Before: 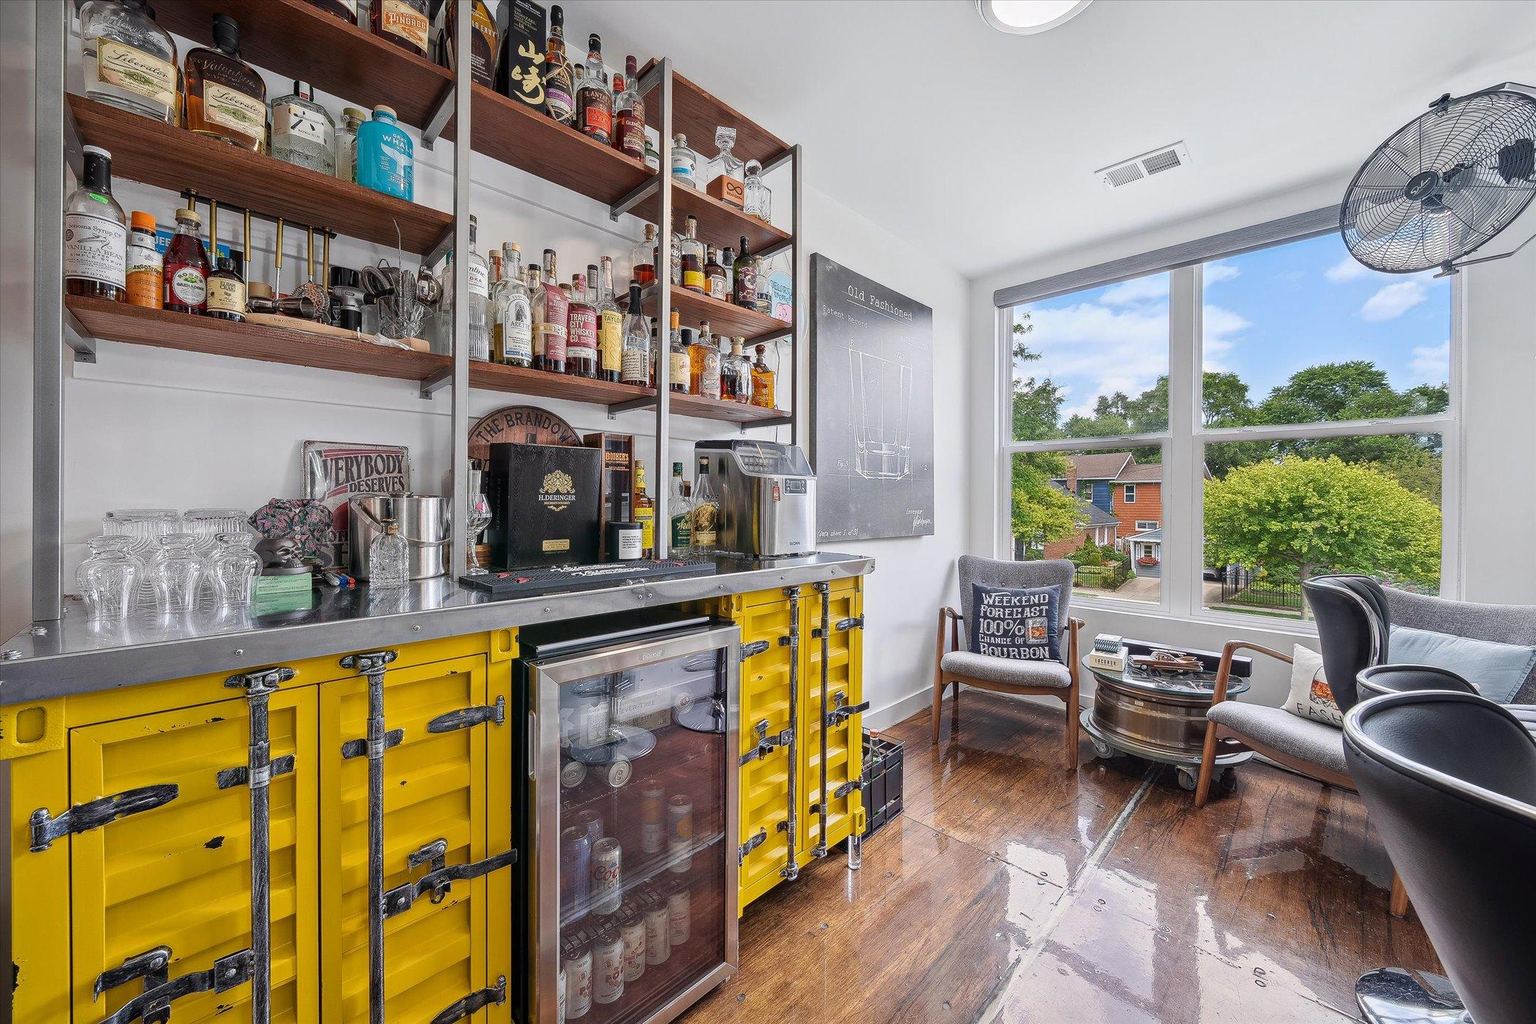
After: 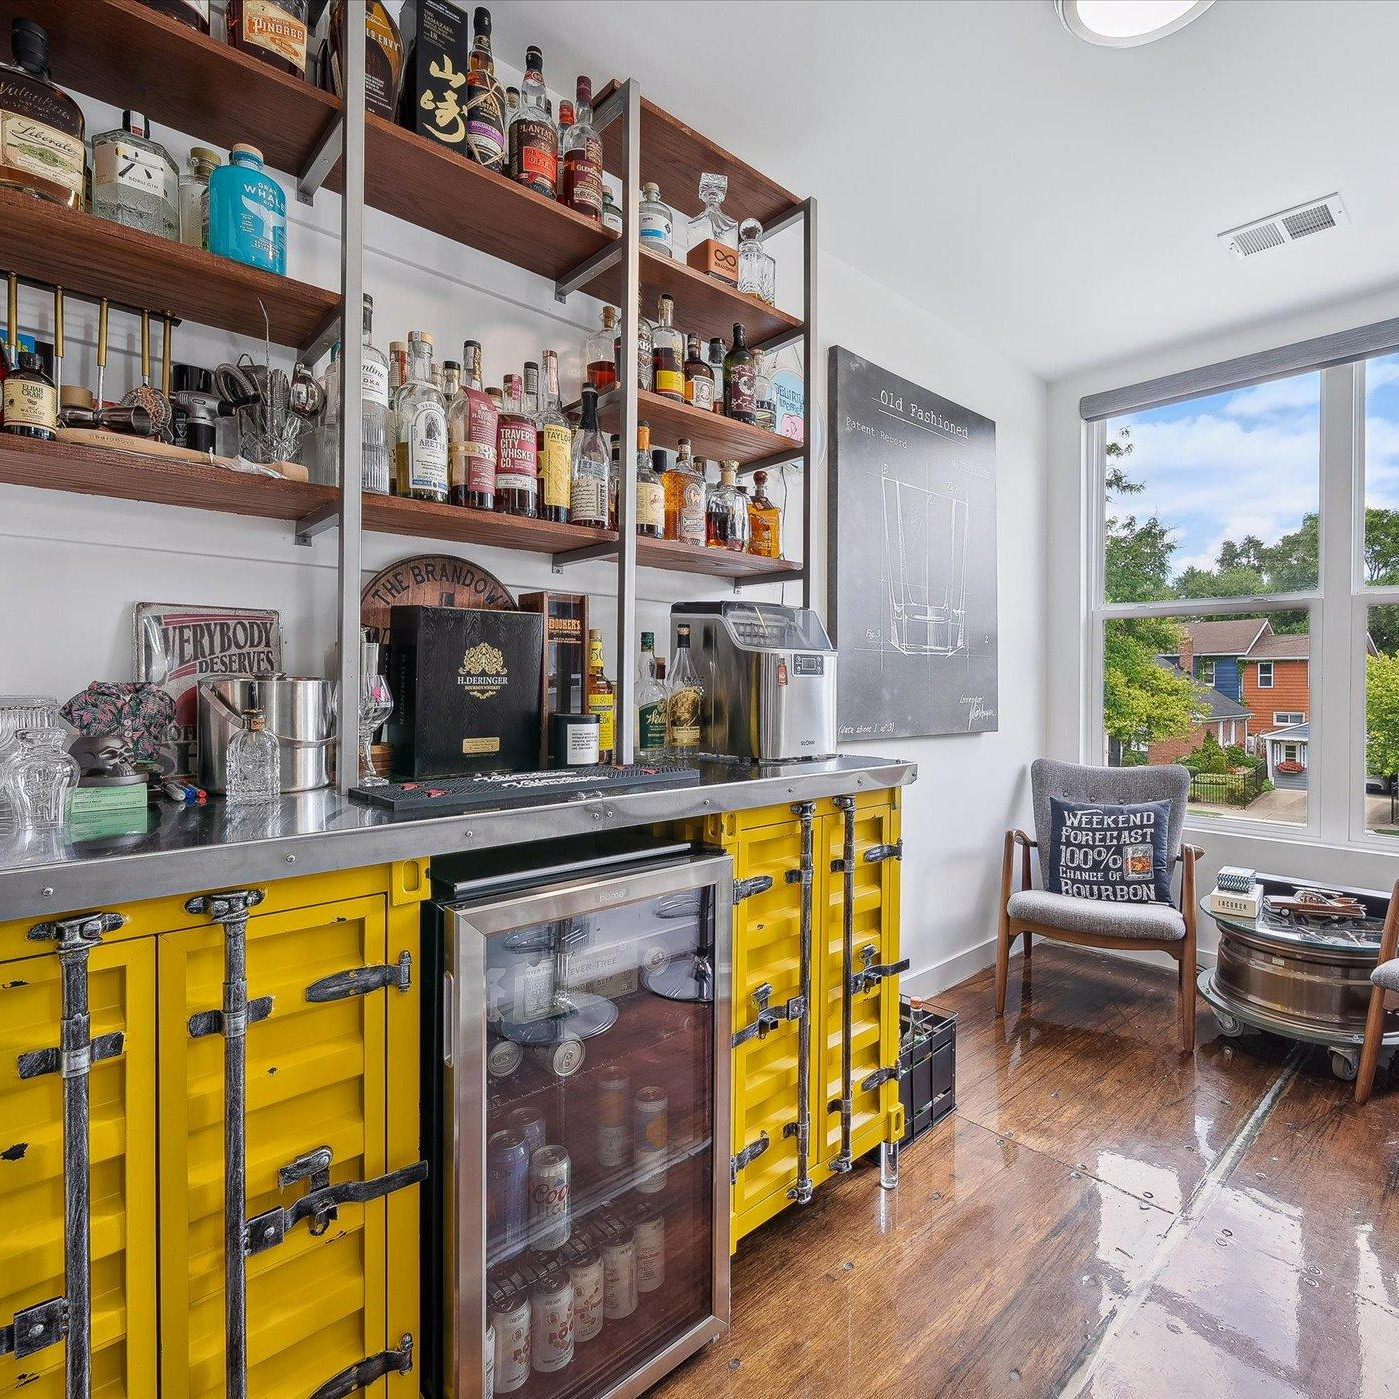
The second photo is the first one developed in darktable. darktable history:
crop and rotate: left 13.363%, right 19.974%
